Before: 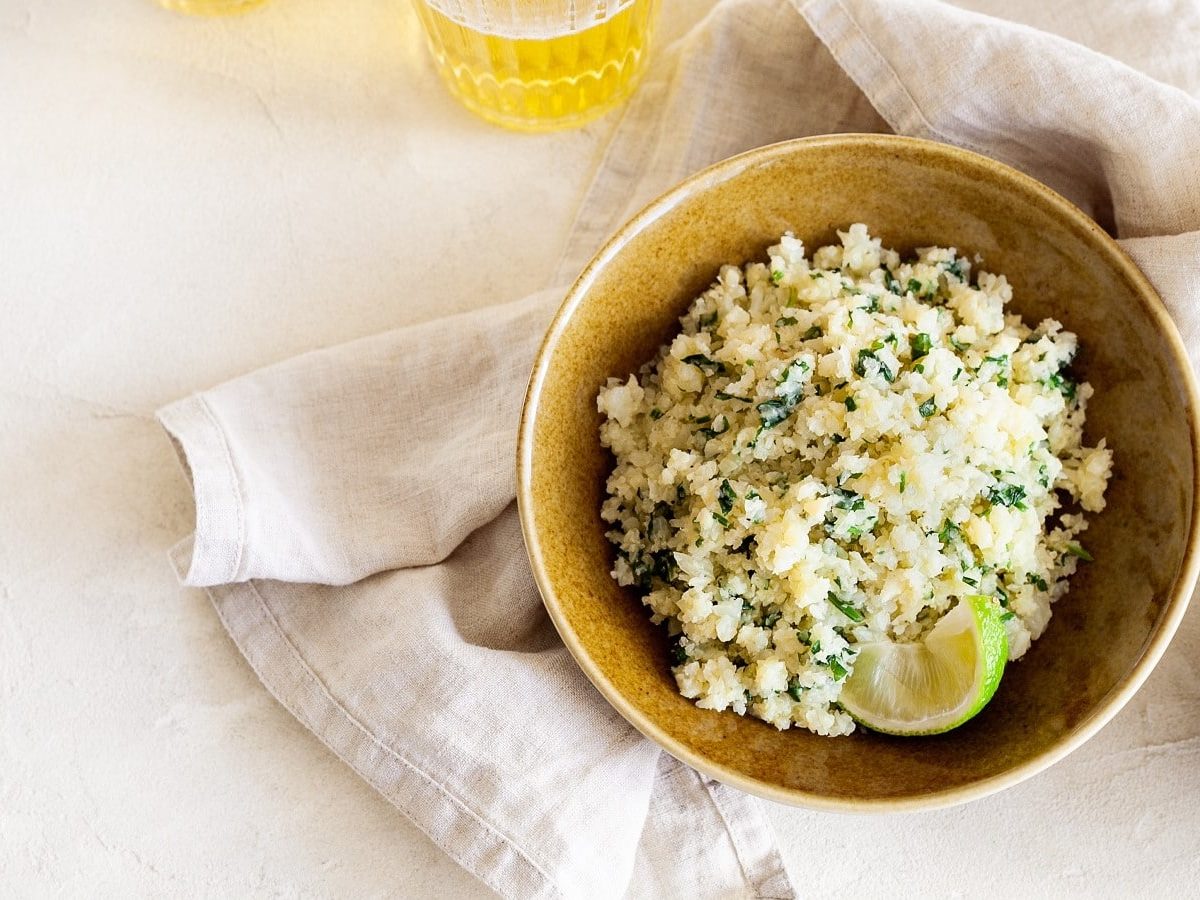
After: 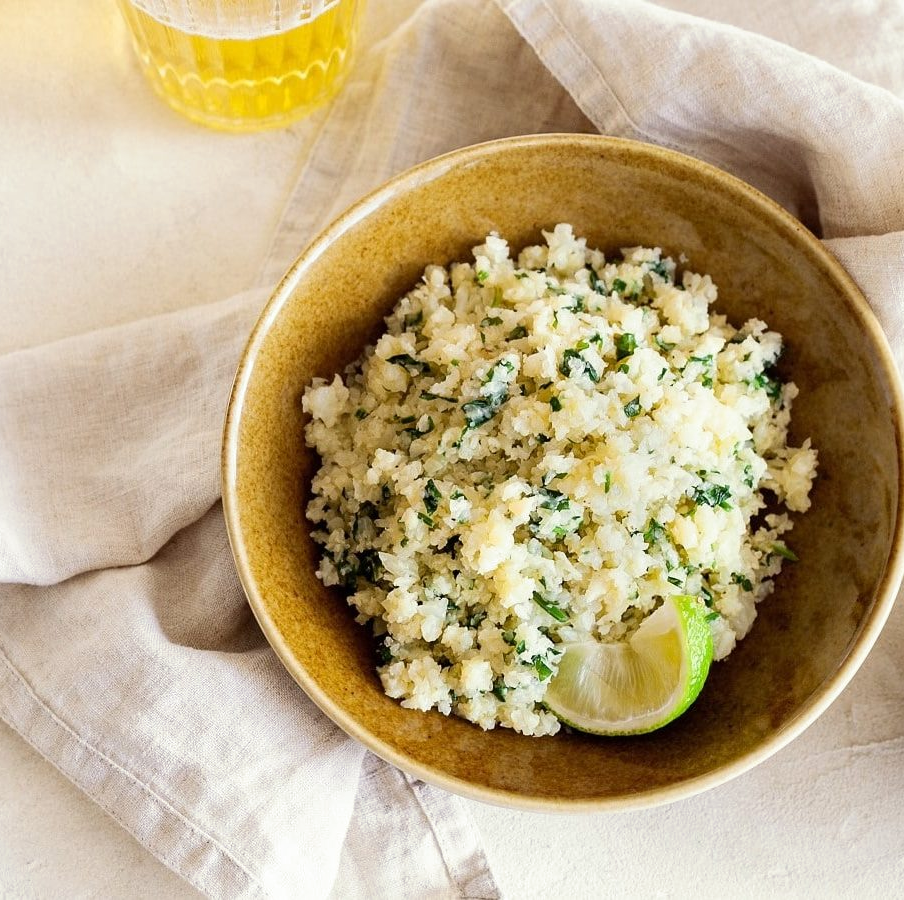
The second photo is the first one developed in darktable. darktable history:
crop and rotate: left 24.6%
split-toning: shadows › saturation 0.61, highlights › saturation 0.58, balance -28.74, compress 87.36%
color balance: mode lift, gamma, gain (sRGB)
